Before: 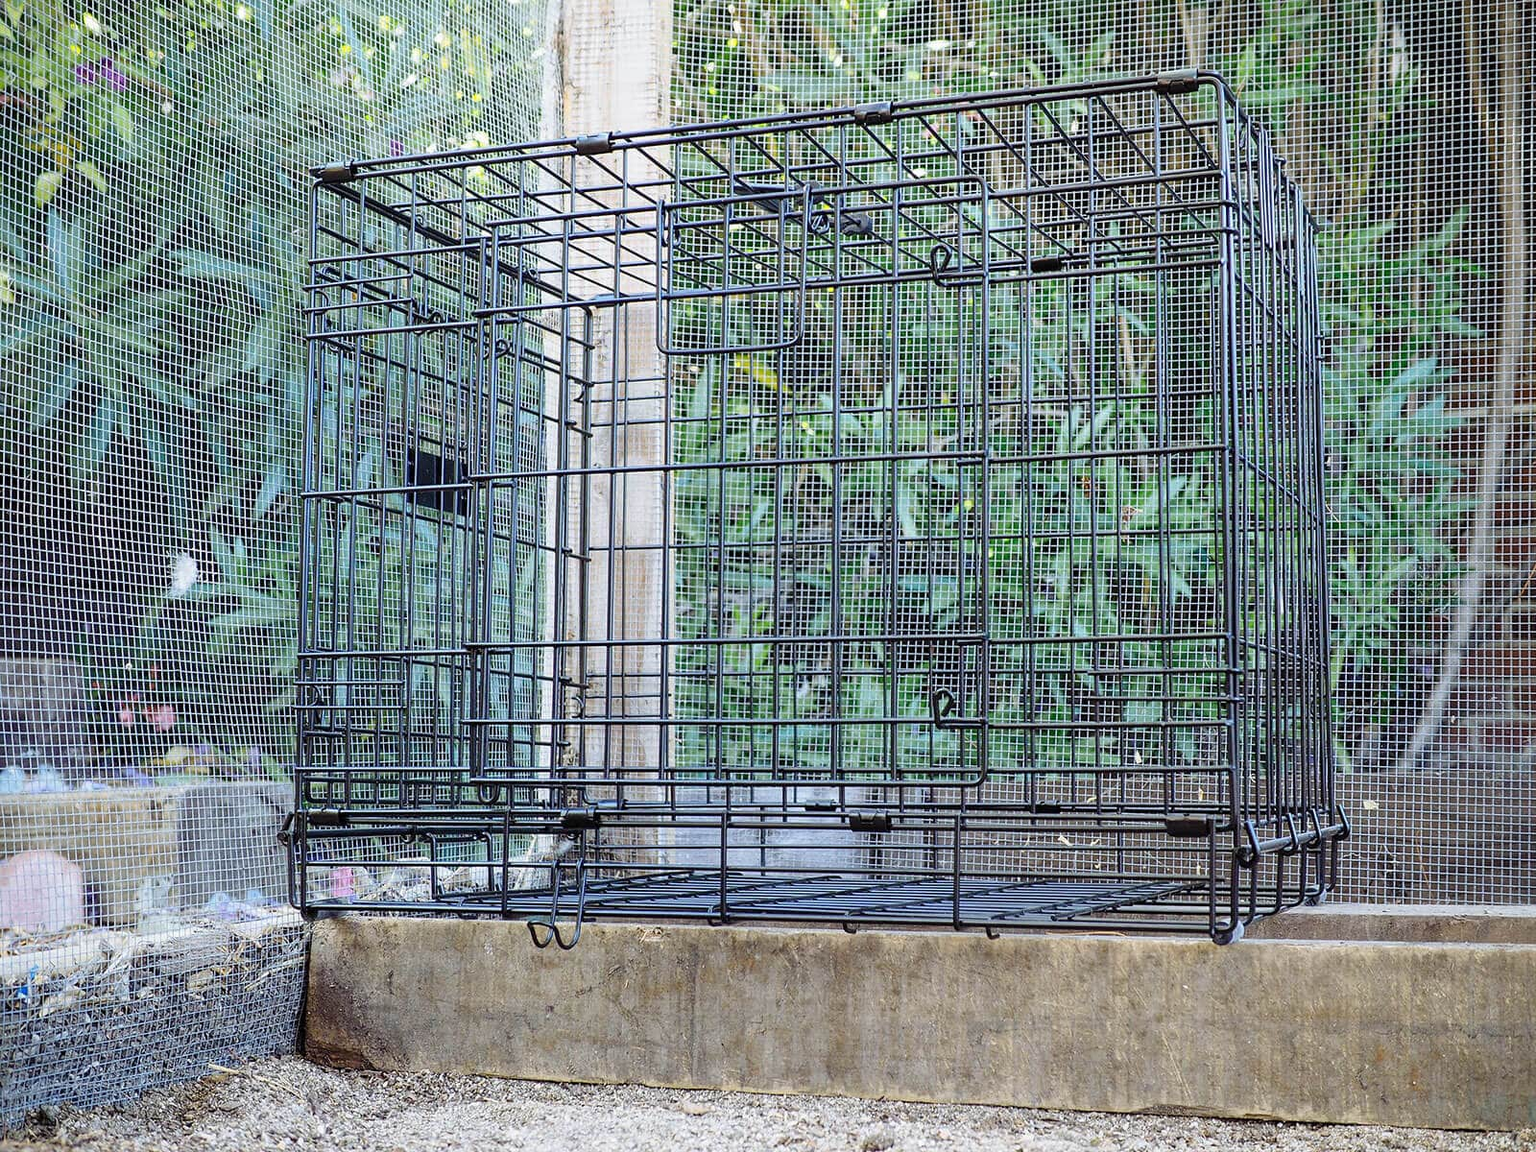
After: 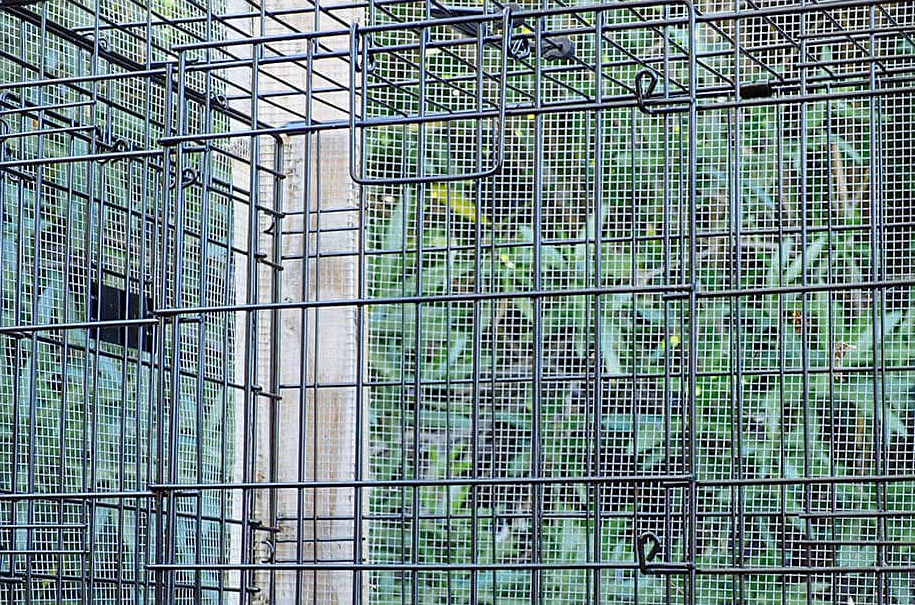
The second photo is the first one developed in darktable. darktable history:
crop: left 20.932%, top 15.471%, right 21.848%, bottom 34.081%
sharpen: amount 0.2
